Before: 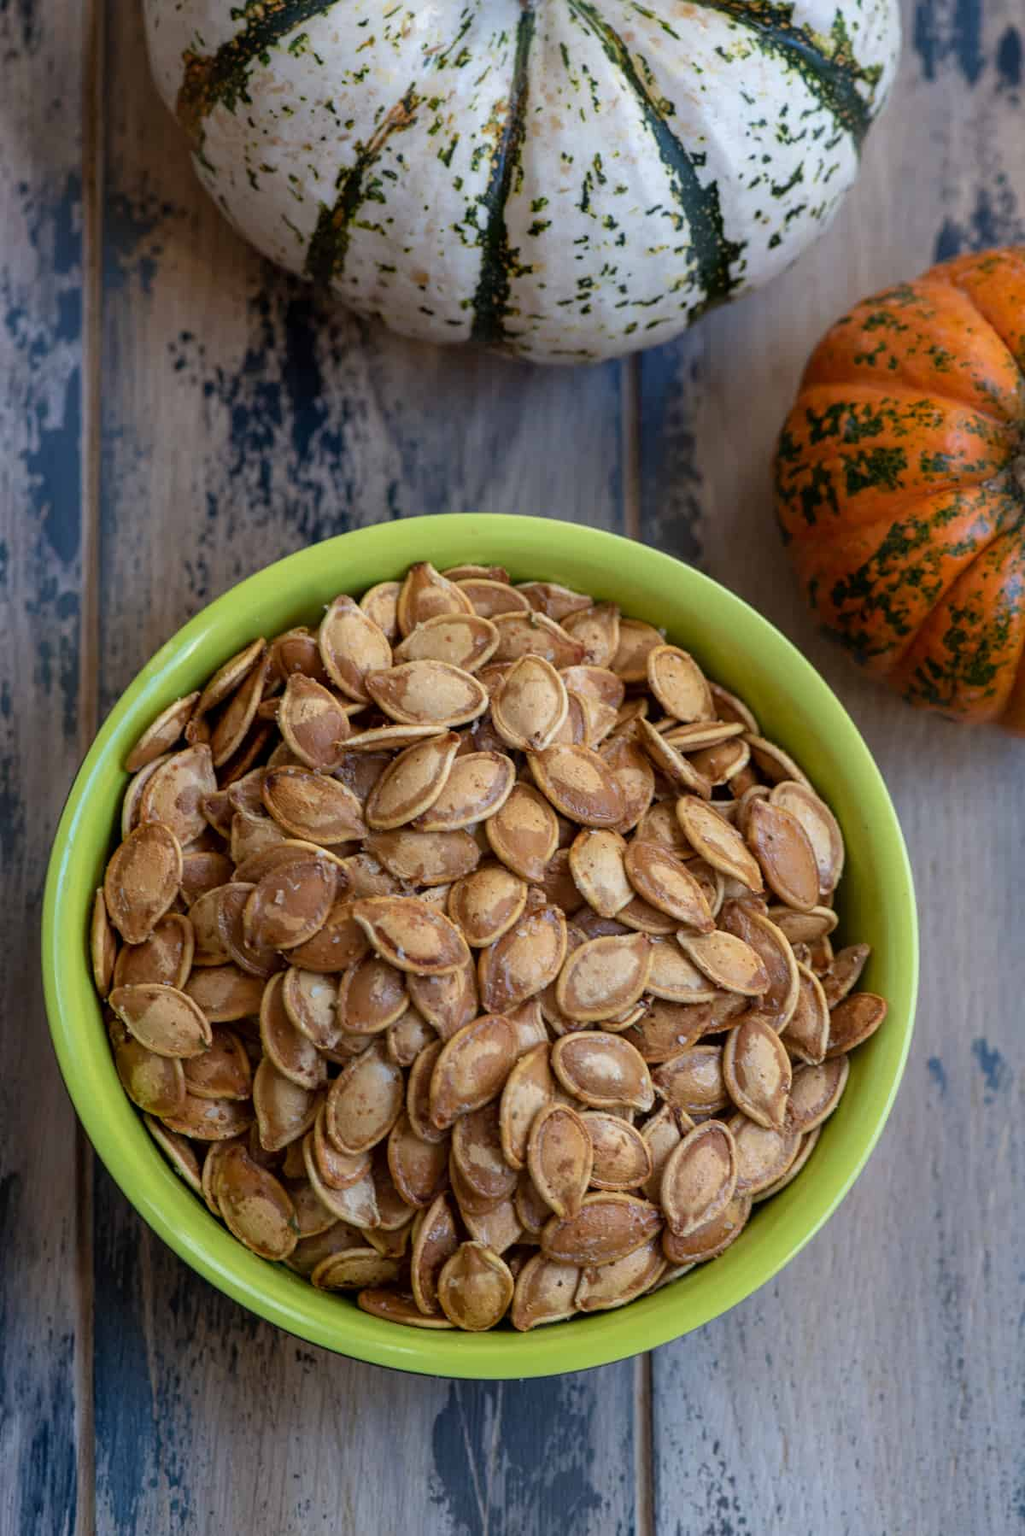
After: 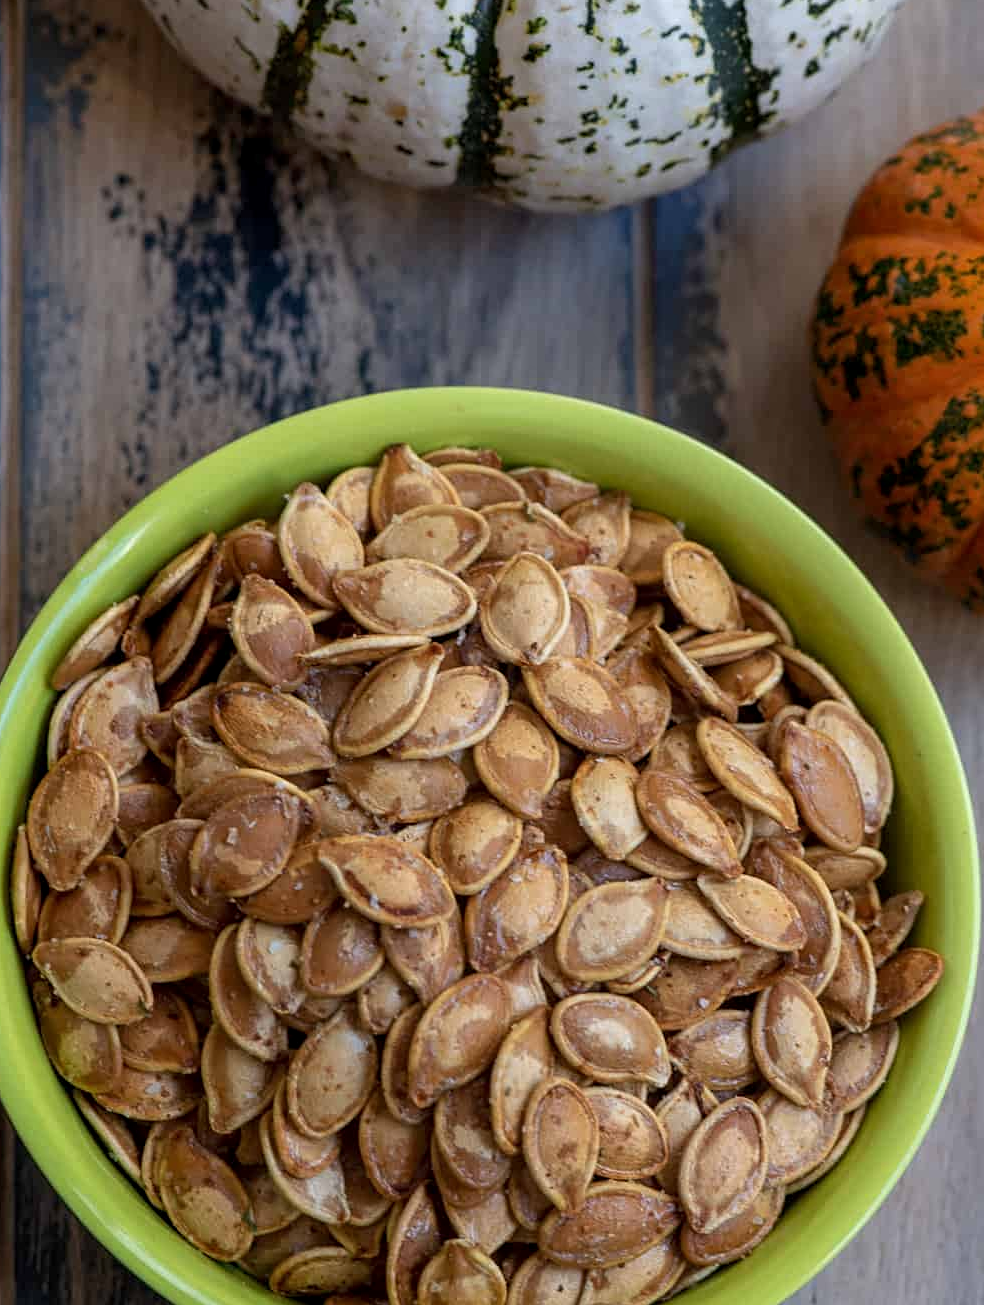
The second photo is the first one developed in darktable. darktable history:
local contrast: highlights 101%, shadows 97%, detail 119%, midtone range 0.2
crop: left 7.923%, top 11.914%, right 10.006%, bottom 15.468%
sharpen: amount 0.216
